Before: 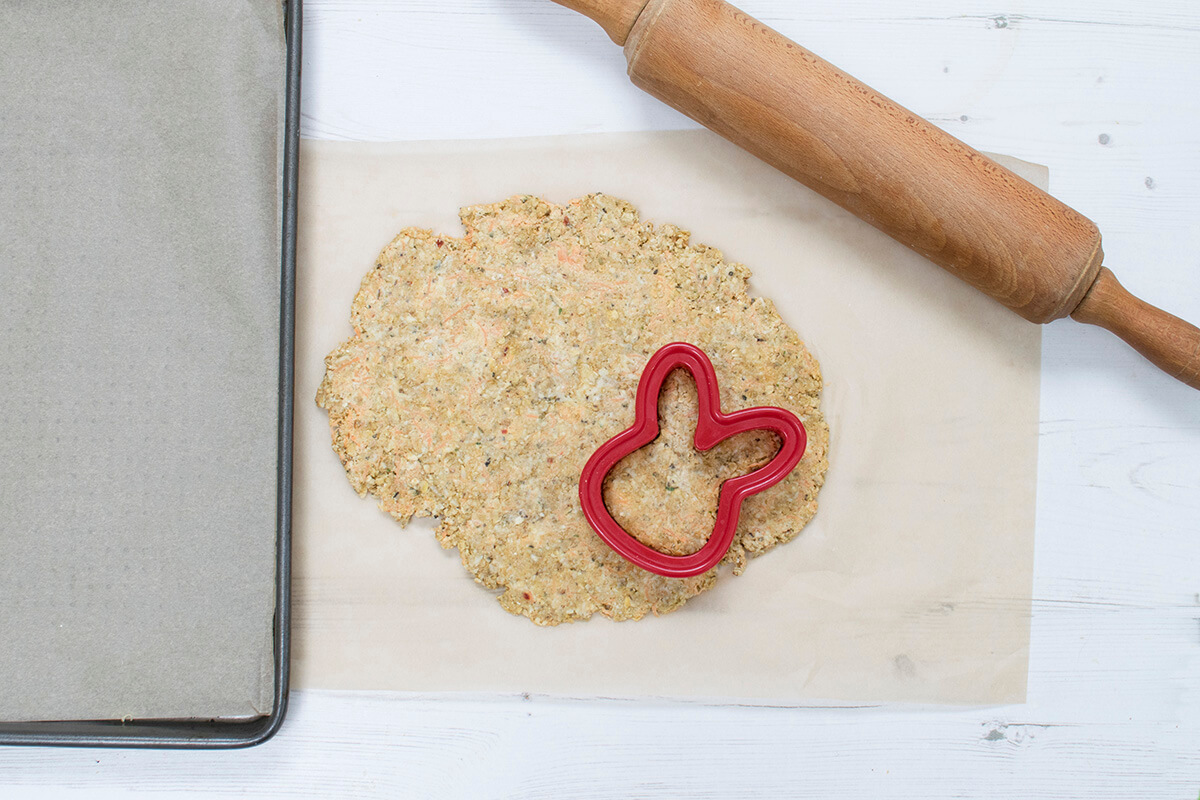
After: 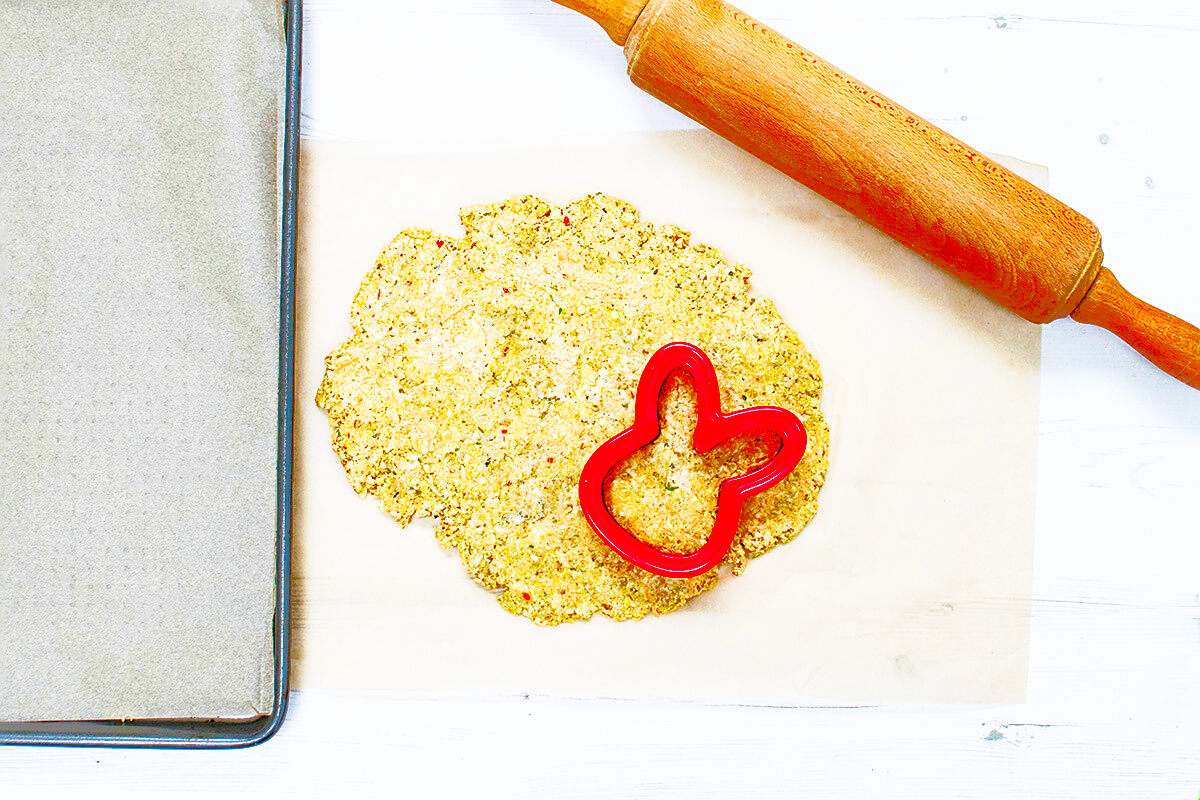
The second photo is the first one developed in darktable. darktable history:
sharpen: on, module defaults
shadows and highlights: highlights -59.94
color correction: highlights b* -0.03, saturation 2.21
base curve: curves: ch0 [(0, 0) (0.007, 0.004) (0.027, 0.03) (0.046, 0.07) (0.207, 0.54) (0.442, 0.872) (0.673, 0.972) (1, 1)], preserve colors none
